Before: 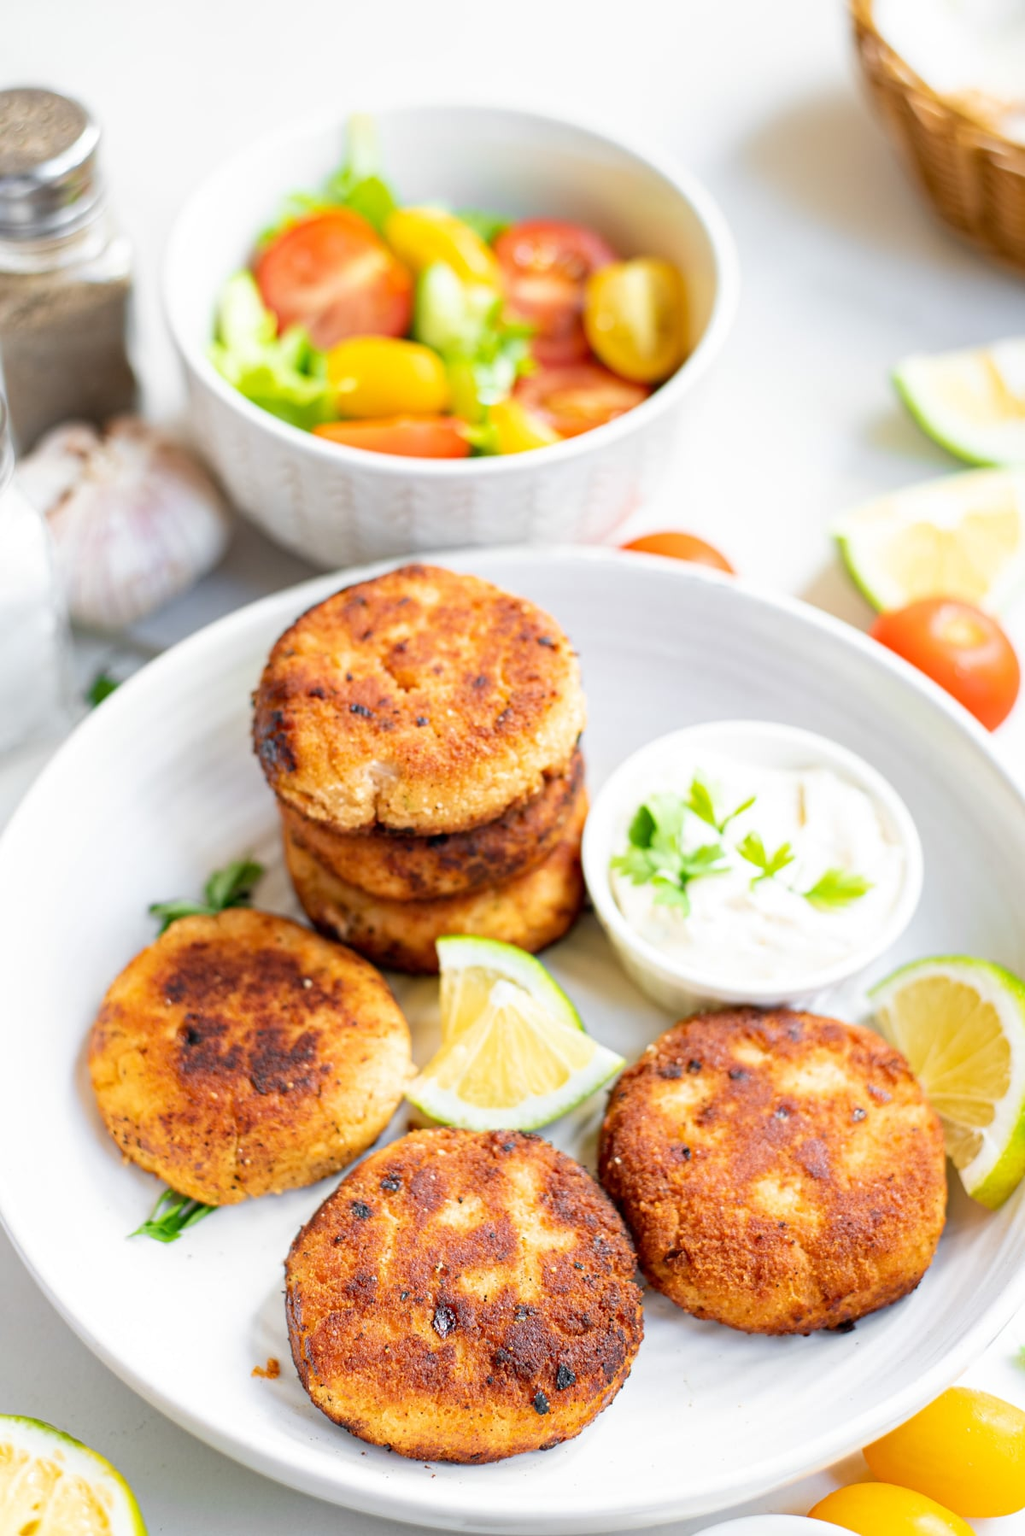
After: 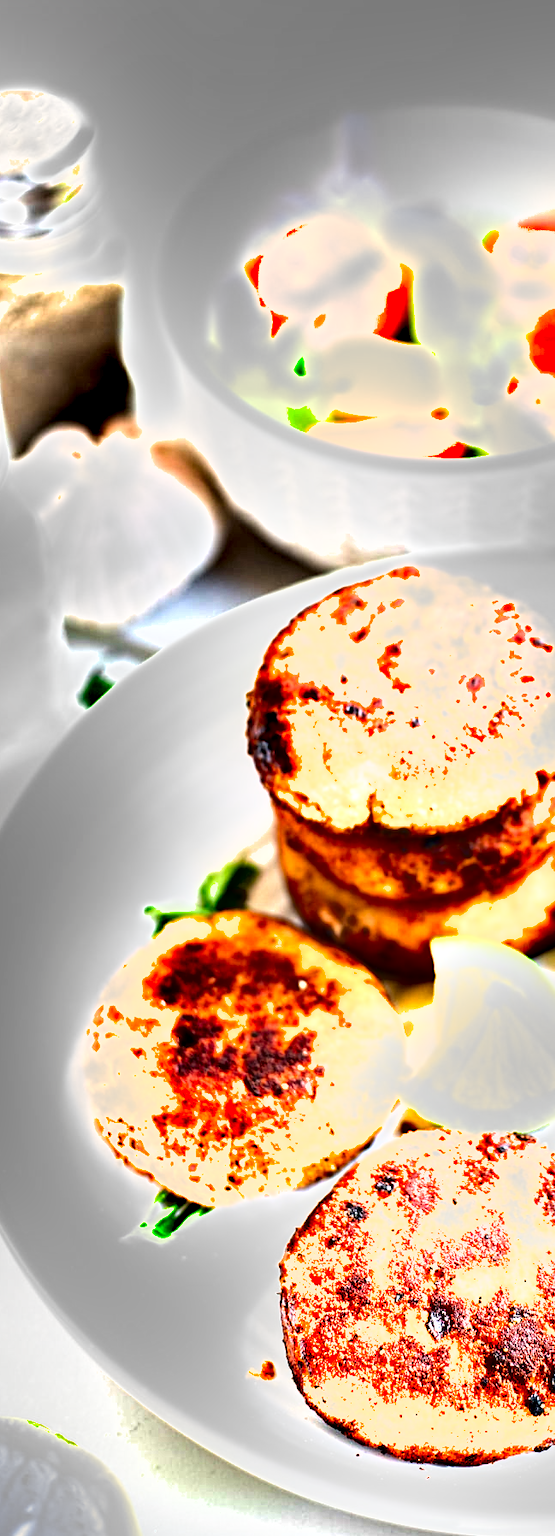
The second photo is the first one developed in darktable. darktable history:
exposure: black level correction 0, exposure 1.633 EV, compensate highlight preservation false
crop: left 0.629%, right 45.286%, bottom 0.085%
shadows and highlights: low approximation 0.01, soften with gaussian
